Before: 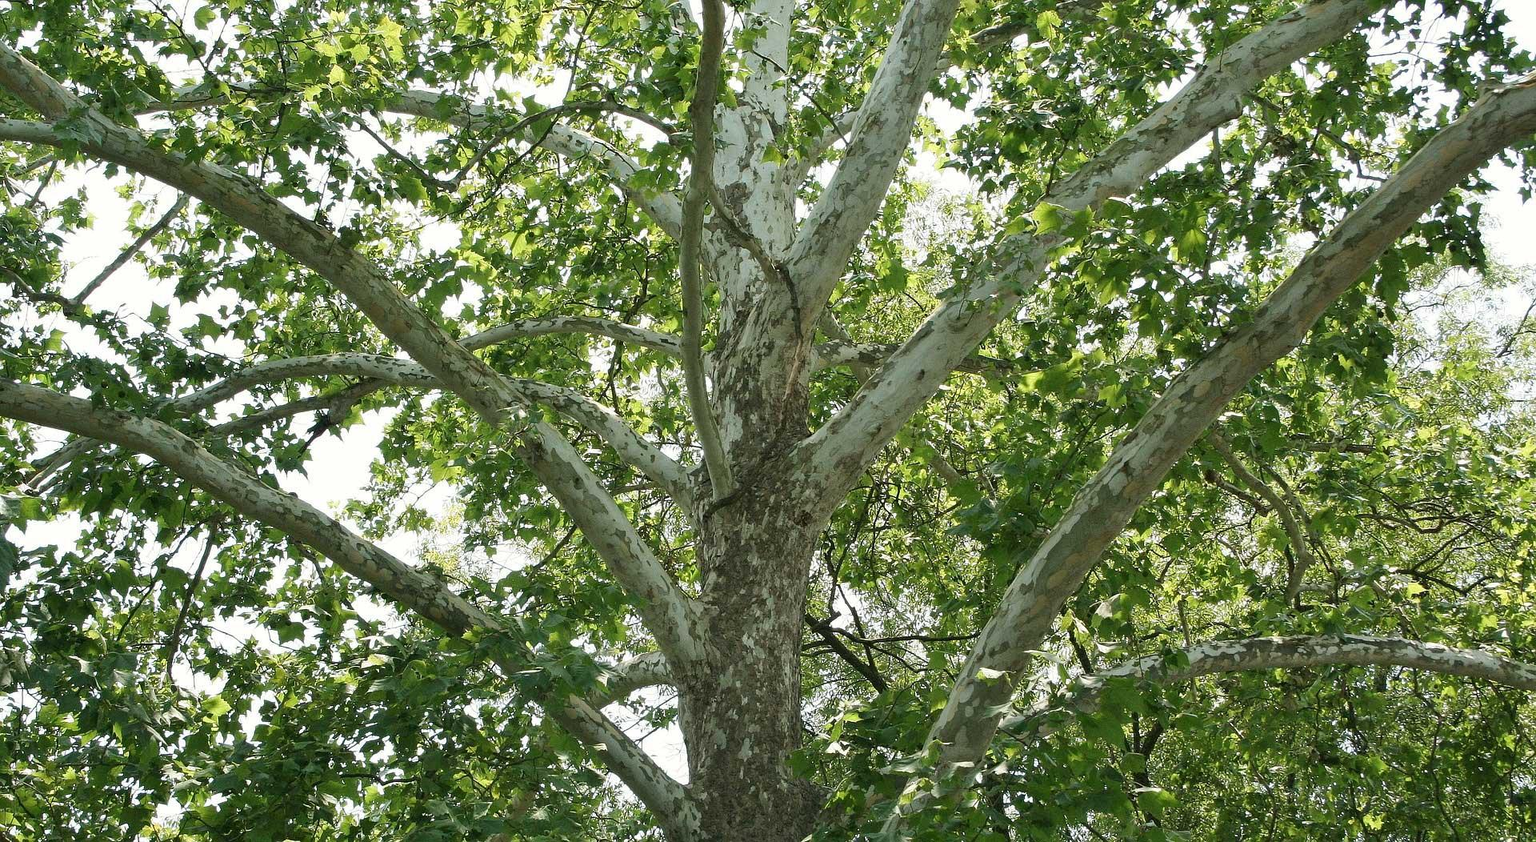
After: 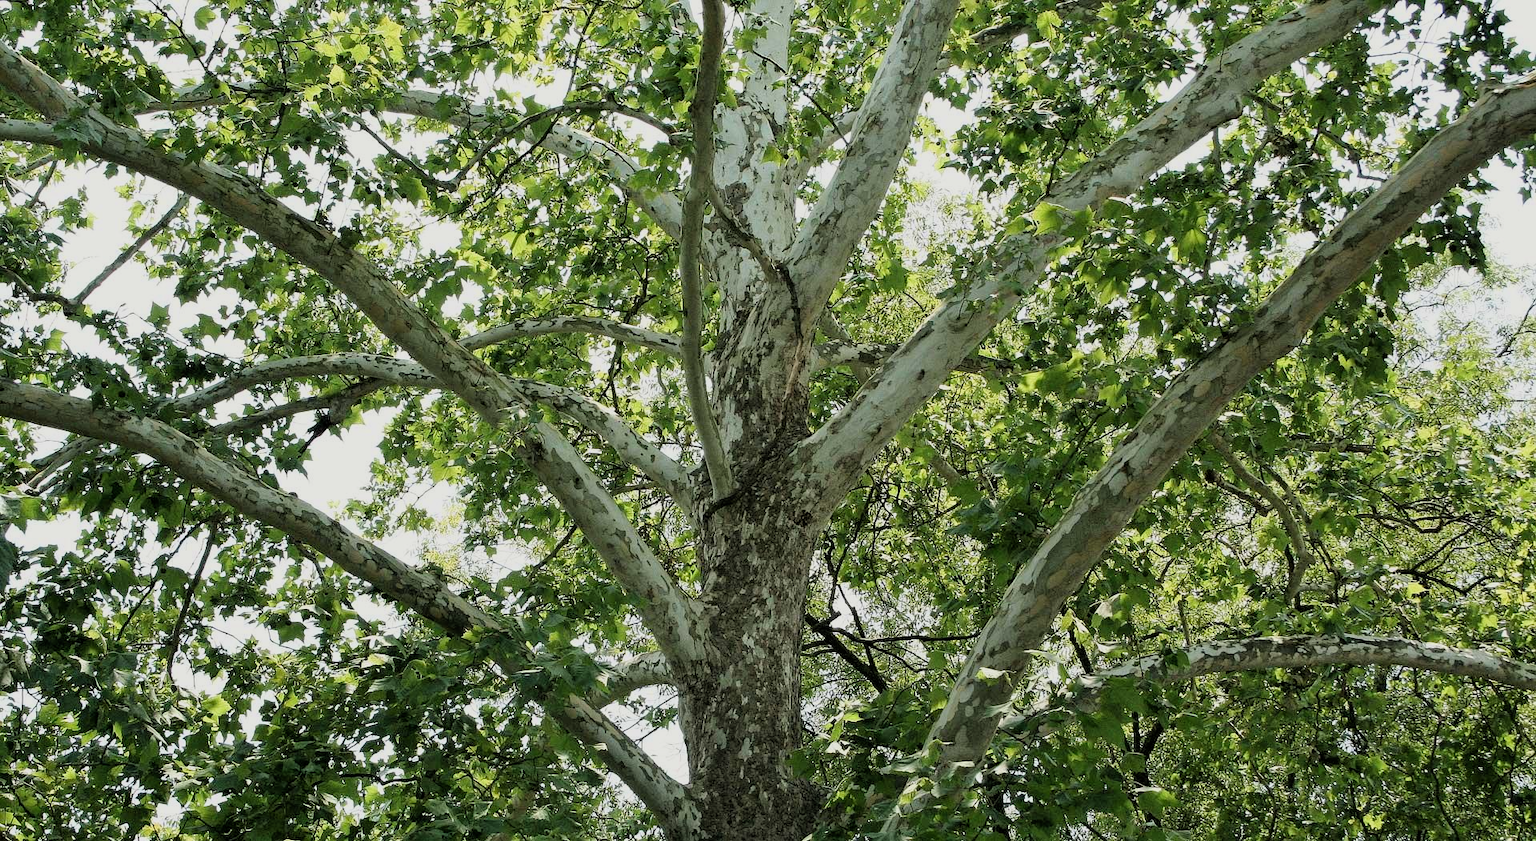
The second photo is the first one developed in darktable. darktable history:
filmic rgb: black relative exposure -7.77 EV, white relative exposure 4.38 EV, hardness 3.76, latitude 49.71%, contrast 1.101, color science v6 (2022)
